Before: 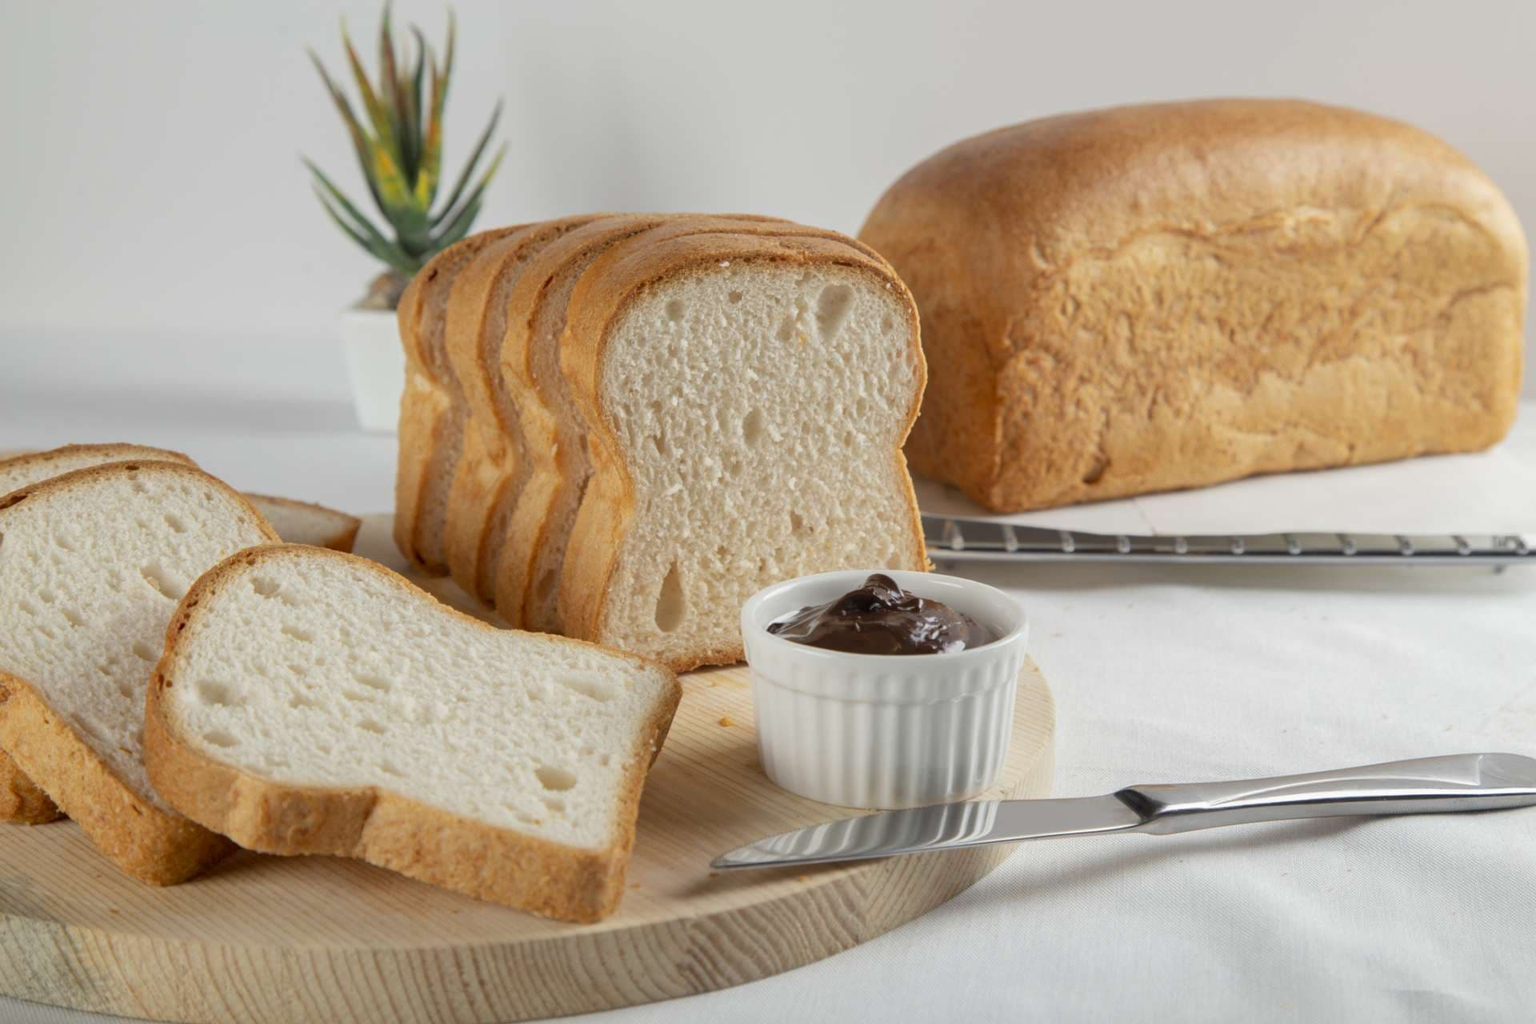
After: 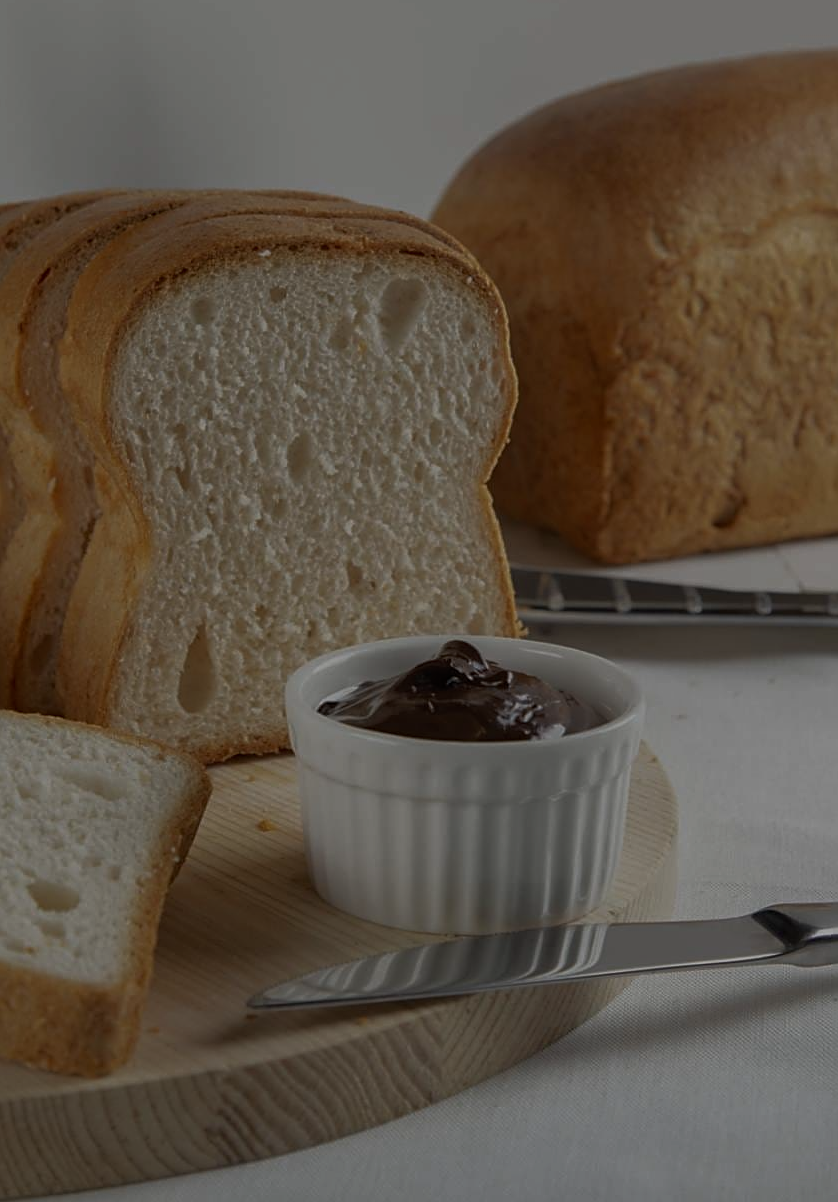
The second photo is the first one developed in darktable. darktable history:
sharpen: on, module defaults
tone equalizer: -8 EV -1.98 EV, -7 EV -1.99 EV, -6 EV -1.99 EV, -5 EV -2 EV, -4 EV -1.98 EV, -3 EV -1.97 EV, -2 EV -1.97 EV, -1 EV -1.61 EV, +0 EV -1.99 EV, edges refinement/feathering 500, mask exposure compensation -1.57 EV, preserve details no
crop: left 33.41%, top 6.03%, right 22.936%
